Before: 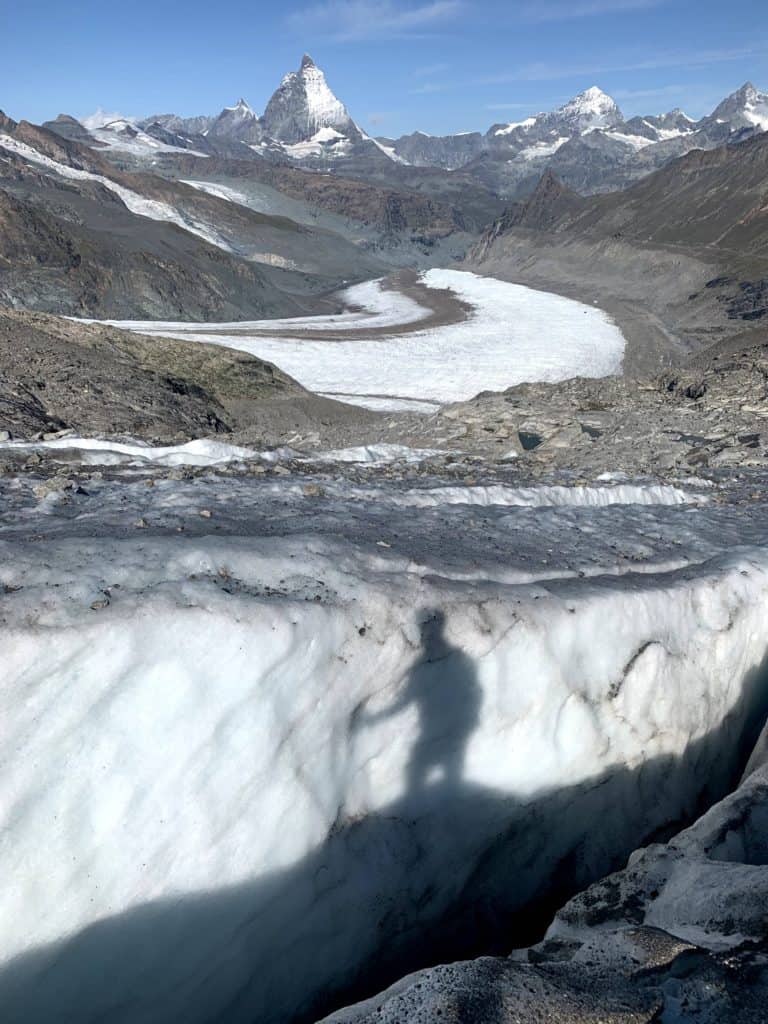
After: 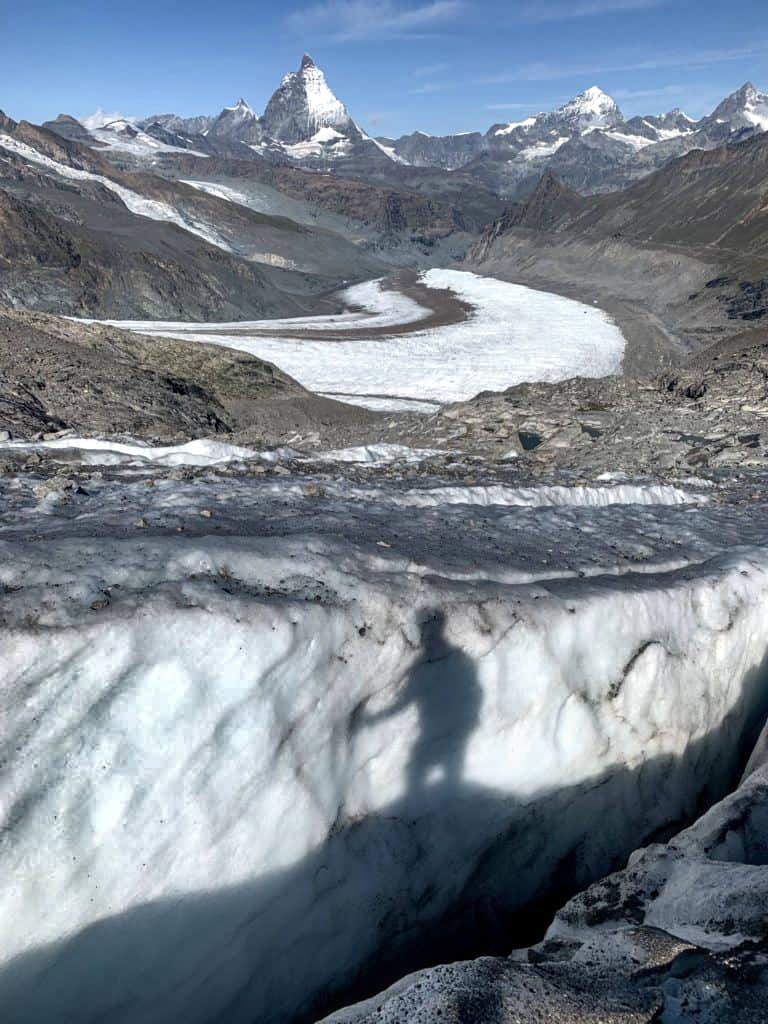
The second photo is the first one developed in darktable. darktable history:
shadows and highlights: shadows 17.75, highlights -84.32, soften with gaussian
local contrast: on, module defaults
